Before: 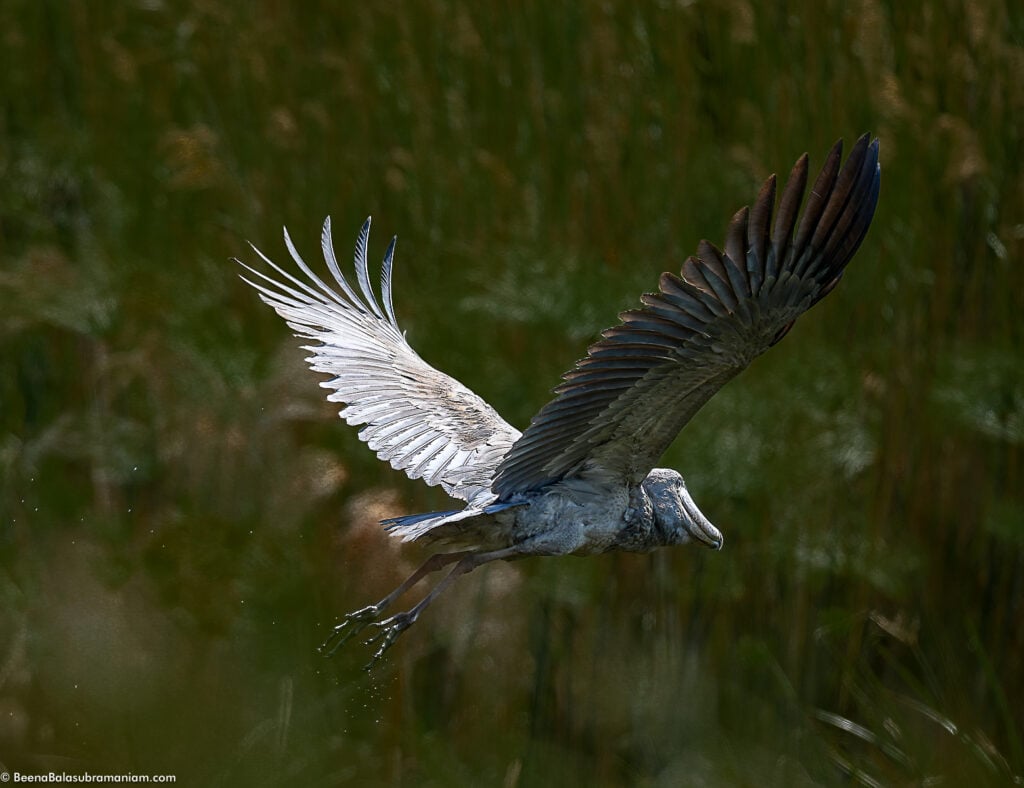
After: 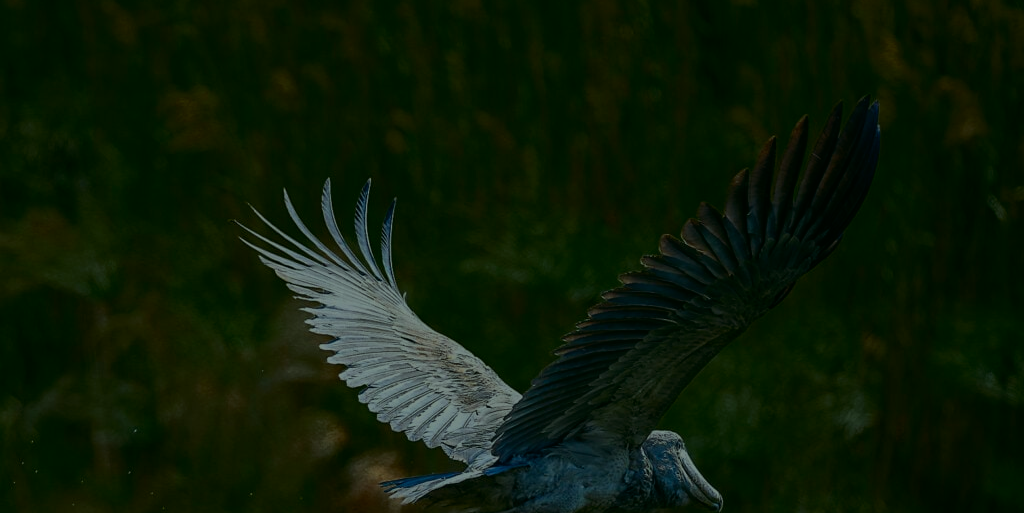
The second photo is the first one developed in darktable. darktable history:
crop and rotate: top 4.911%, bottom 29.983%
color correction: highlights a* -7.39, highlights b* 1.51, shadows a* -3.27, saturation 1.42
exposure: exposure -2.033 EV, compensate highlight preservation false
